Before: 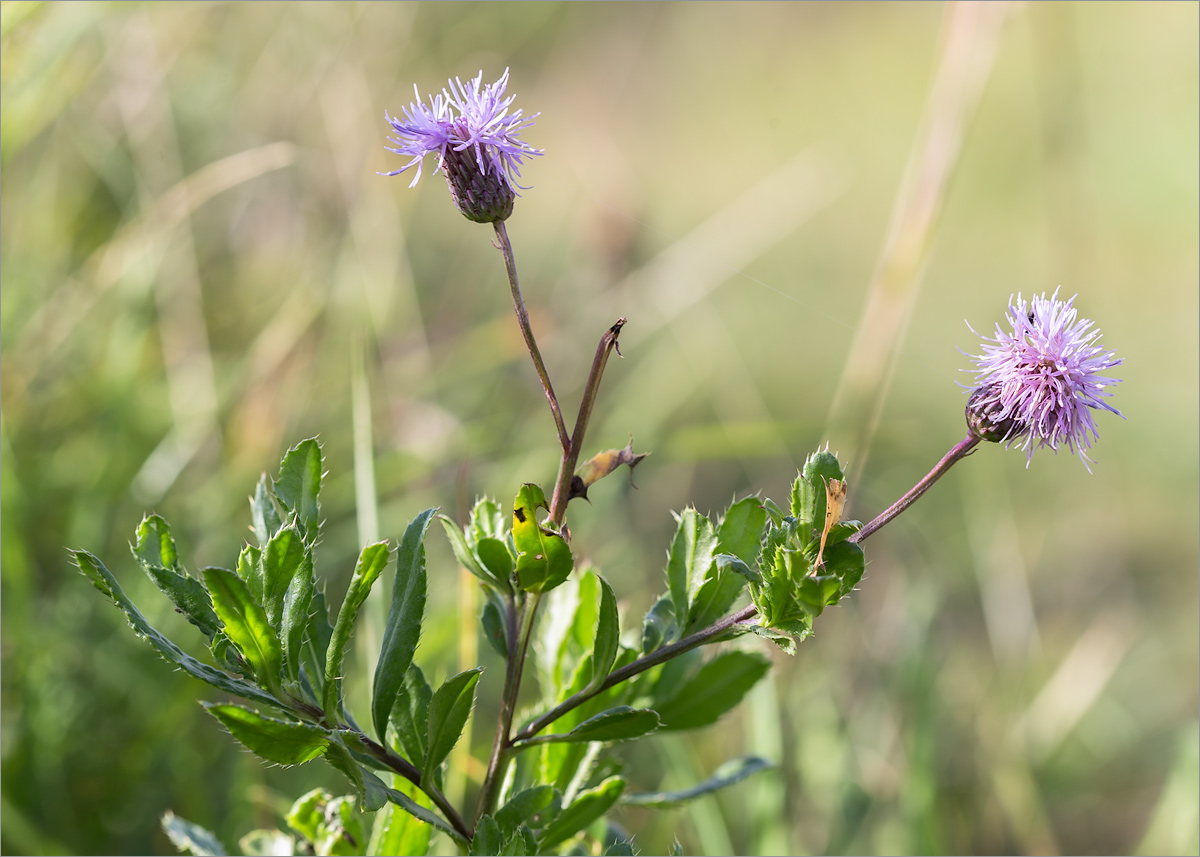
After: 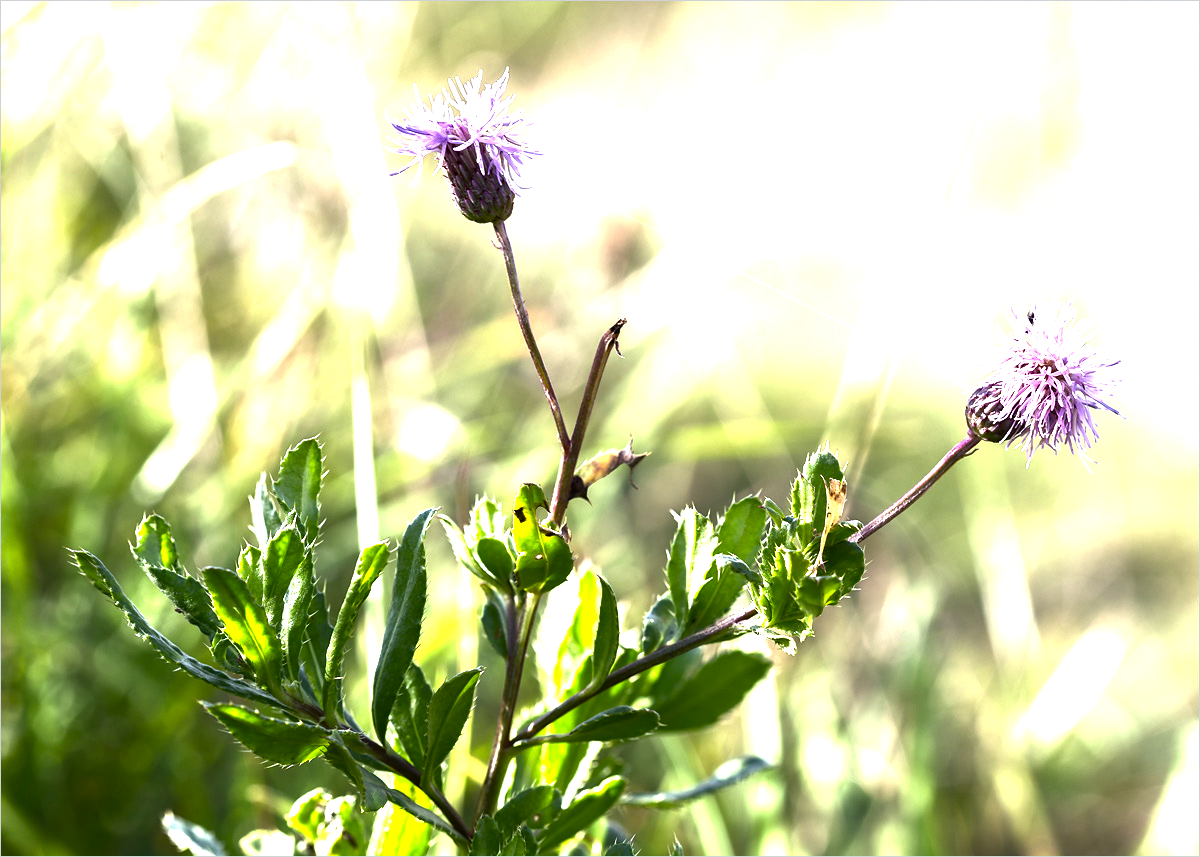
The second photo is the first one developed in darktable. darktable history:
color balance rgb: shadows fall-off 101.304%, perceptual saturation grading › global saturation 20%, perceptual saturation grading › highlights -49.465%, perceptual saturation grading › shadows 24.851%, perceptual brilliance grading › highlights 74.72%, perceptual brilliance grading › shadows -30.458%, mask middle-gray fulcrum 22.761%
